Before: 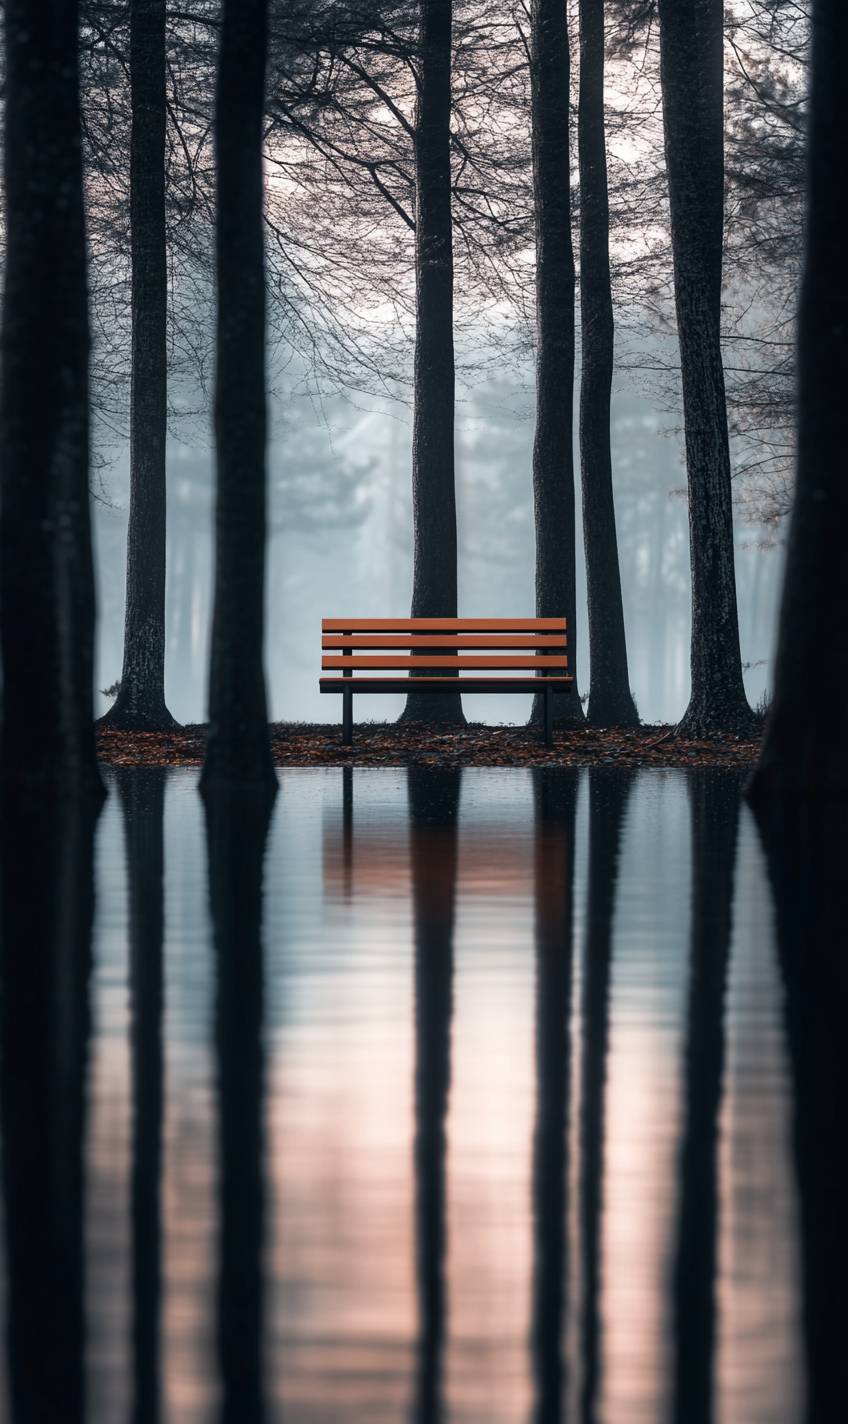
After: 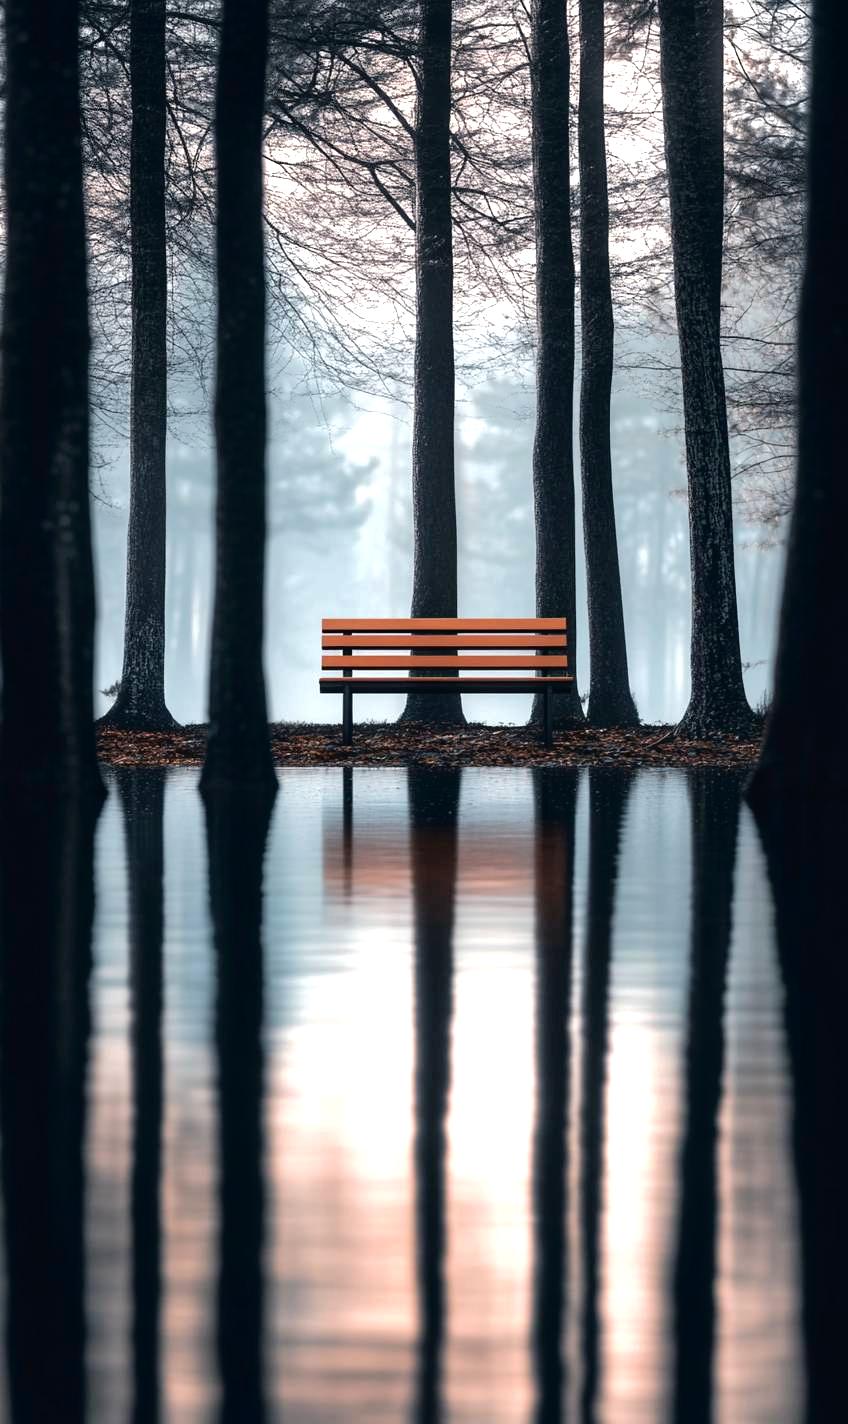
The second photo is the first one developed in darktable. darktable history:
exposure: black level correction 0, exposure 0.698 EV, compensate highlight preservation false
tone curve: curves: ch0 [(0, 0) (0.003, 0.018) (0.011, 0.019) (0.025, 0.02) (0.044, 0.024) (0.069, 0.034) (0.1, 0.049) (0.136, 0.082) (0.177, 0.136) (0.224, 0.196) (0.277, 0.263) (0.335, 0.329) (0.399, 0.401) (0.468, 0.473) (0.543, 0.546) (0.623, 0.625) (0.709, 0.698) (0.801, 0.779) (0.898, 0.867) (1, 1)], color space Lab, independent channels, preserve colors none
